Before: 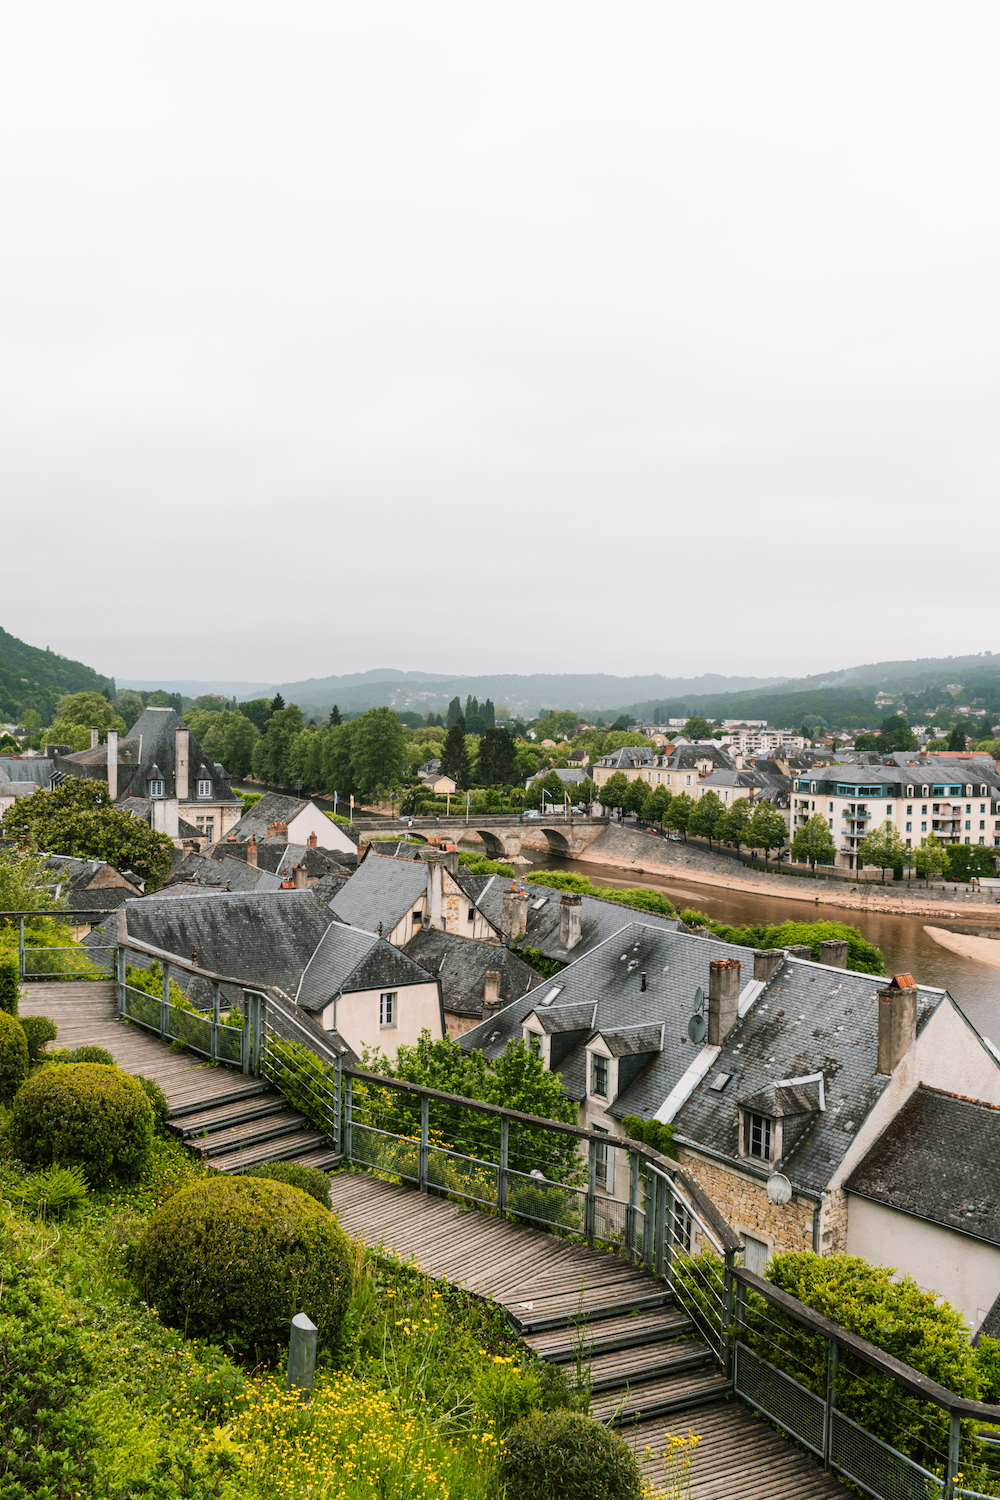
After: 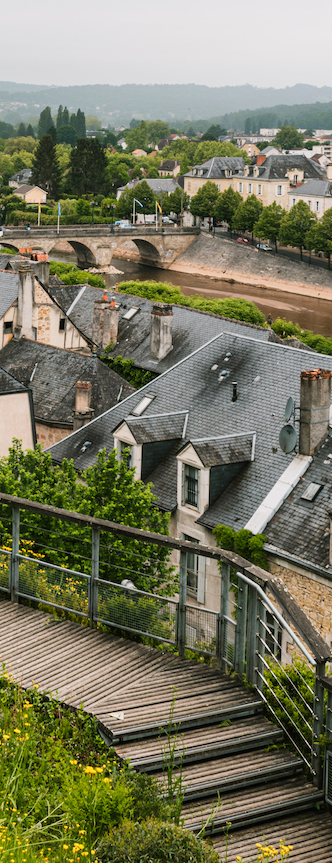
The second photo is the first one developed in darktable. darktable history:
crop: left 40.998%, top 39.367%, right 25.761%, bottom 3.075%
